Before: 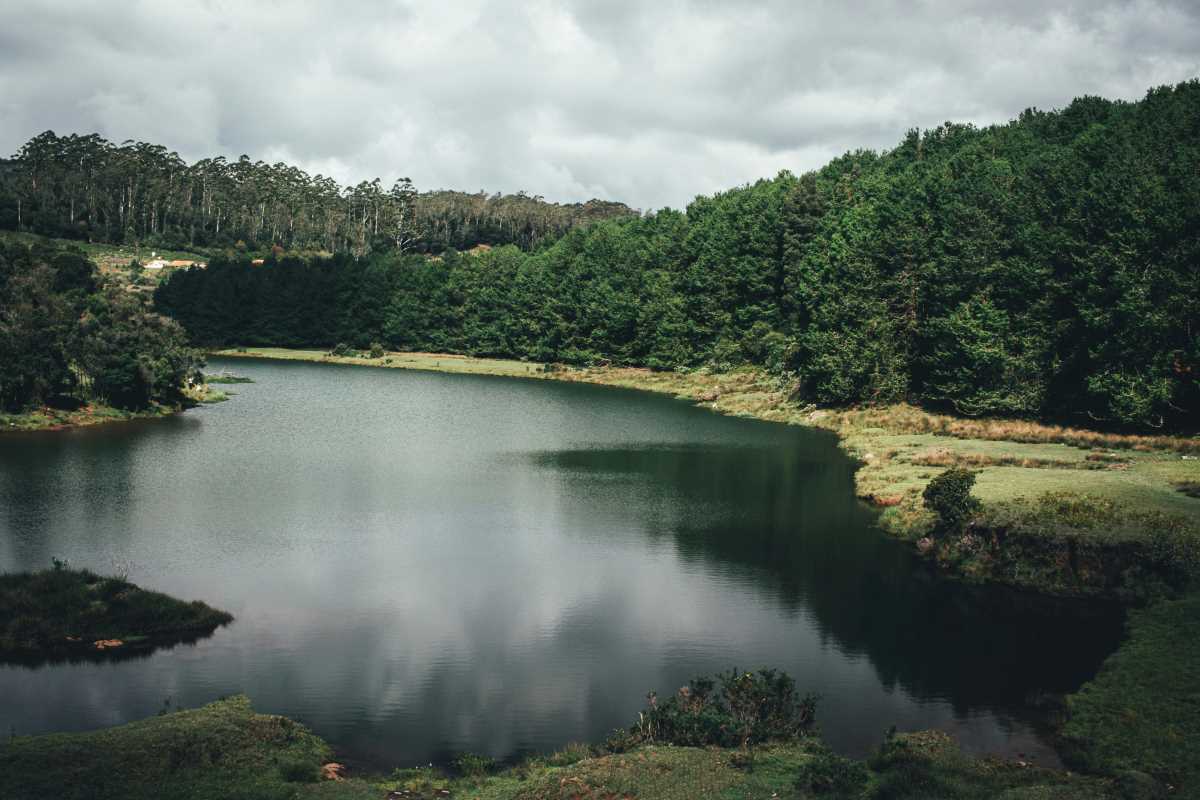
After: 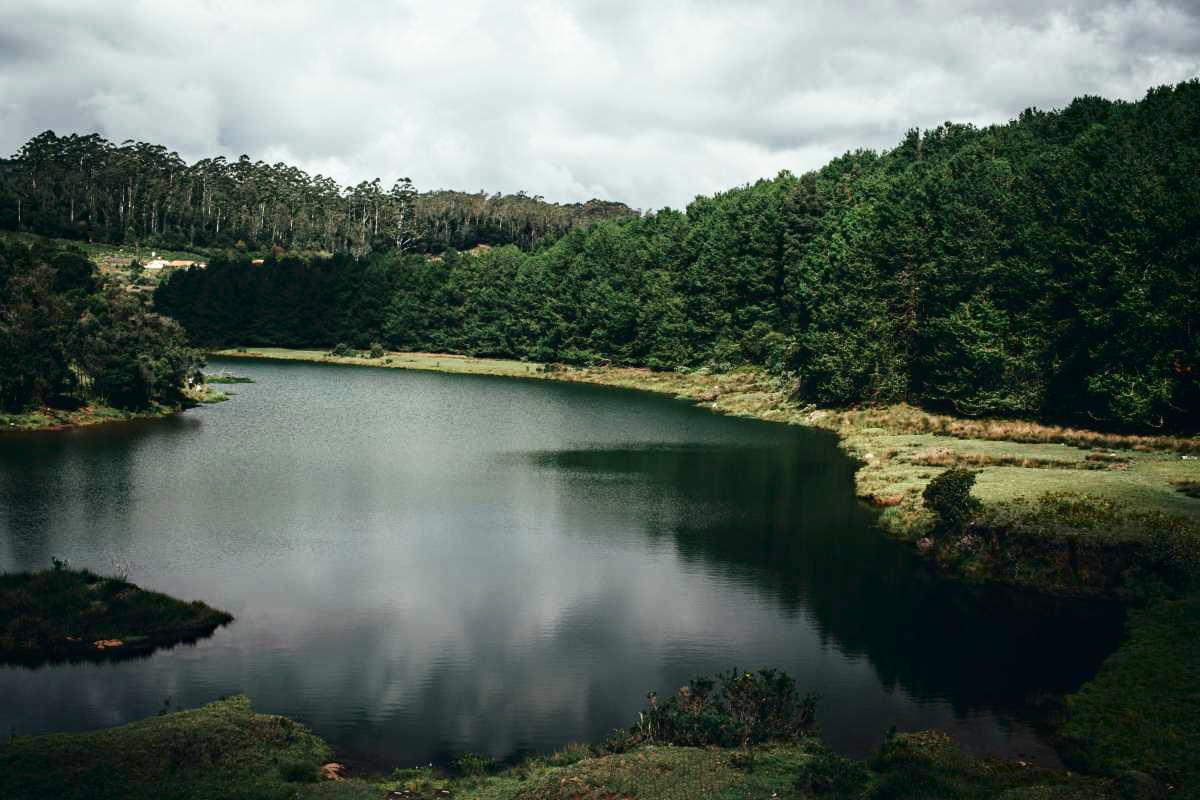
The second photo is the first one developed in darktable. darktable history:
shadows and highlights: shadows -62.32, white point adjustment -5.22, highlights 61.59
haze removal: compatibility mode true, adaptive false
